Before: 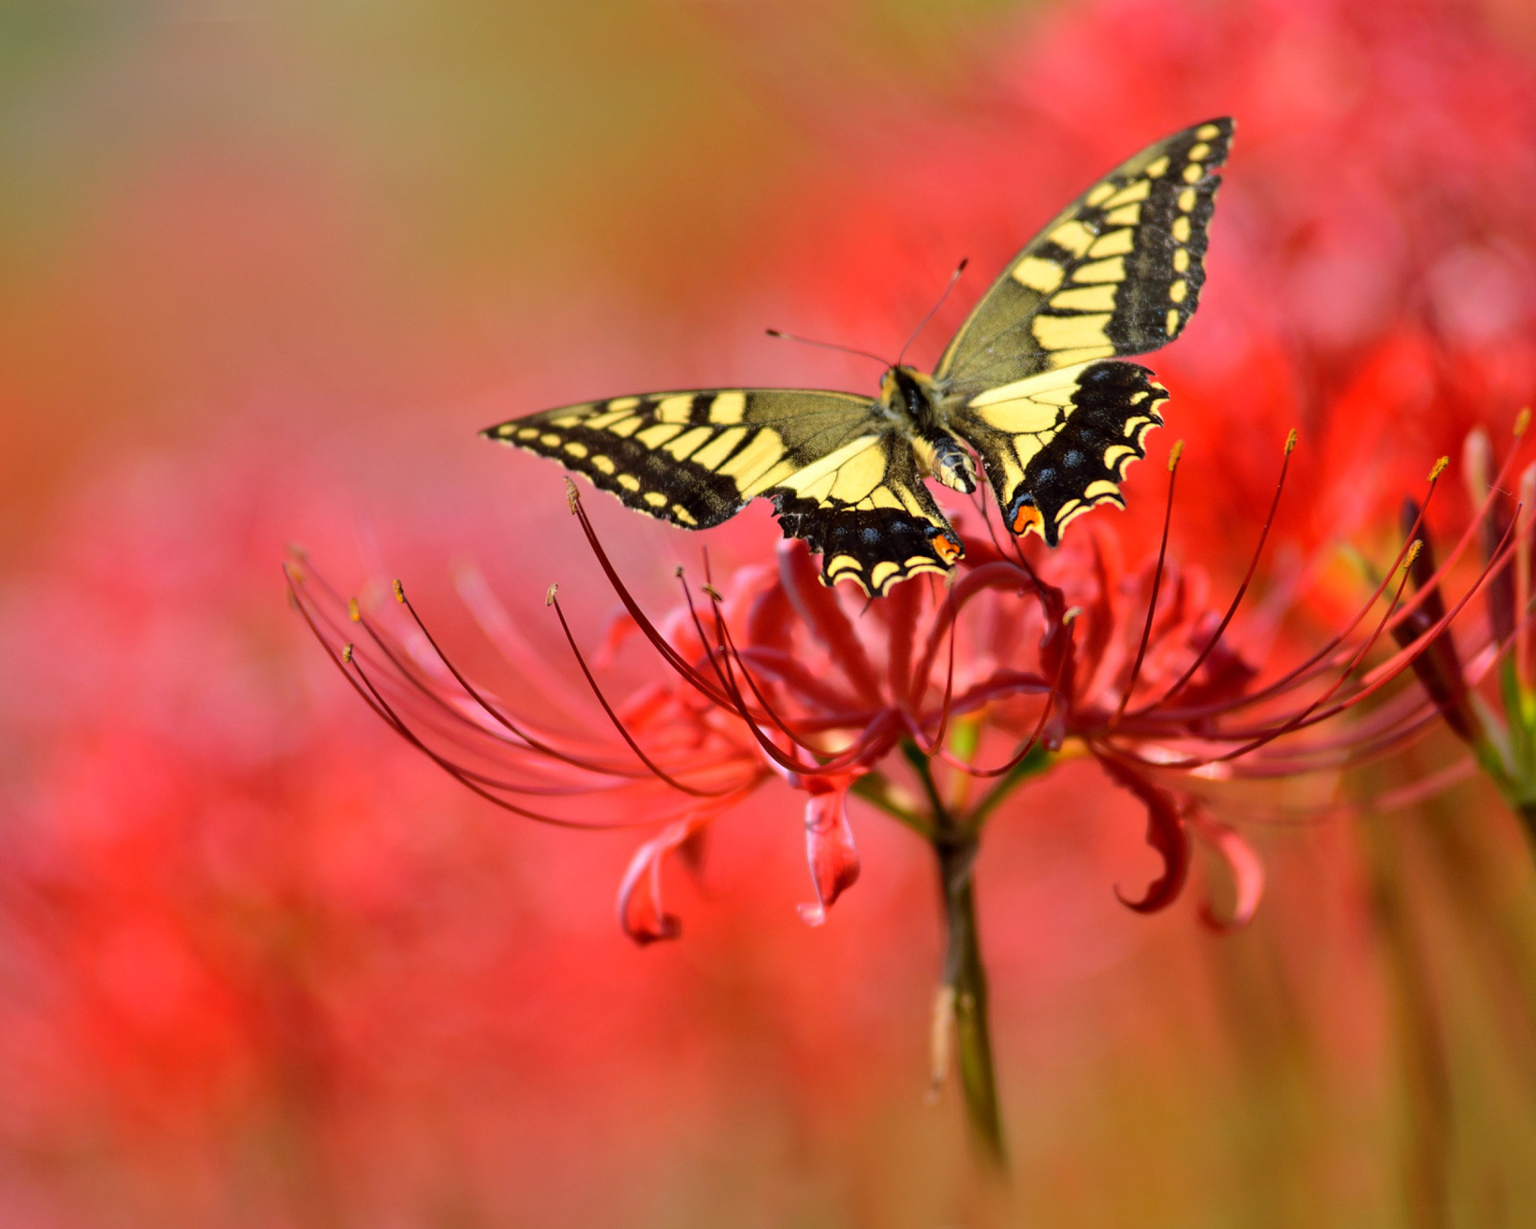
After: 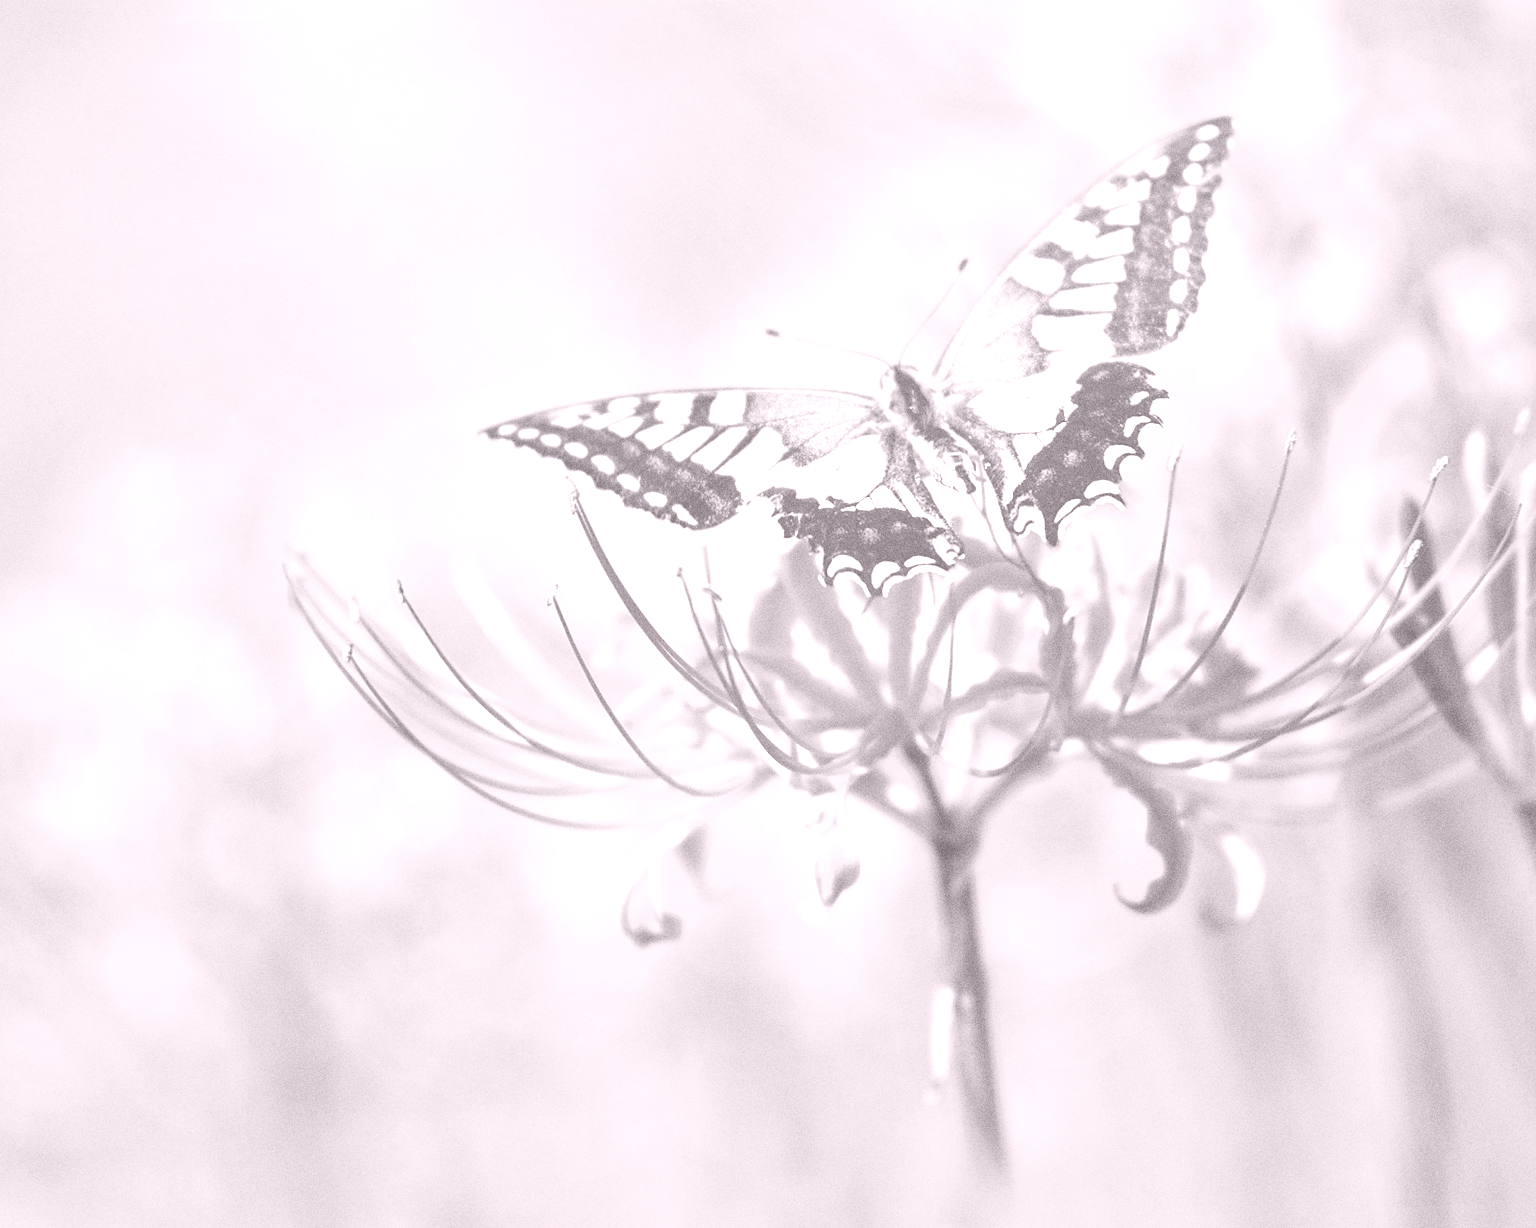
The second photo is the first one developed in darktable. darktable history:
grain: coarseness 0.09 ISO, strength 40%
bloom: size 40%
sharpen: amount 0.2
colorize: hue 25.2°, saturation 83%, source mix 82%, lightness 79%, version 1
